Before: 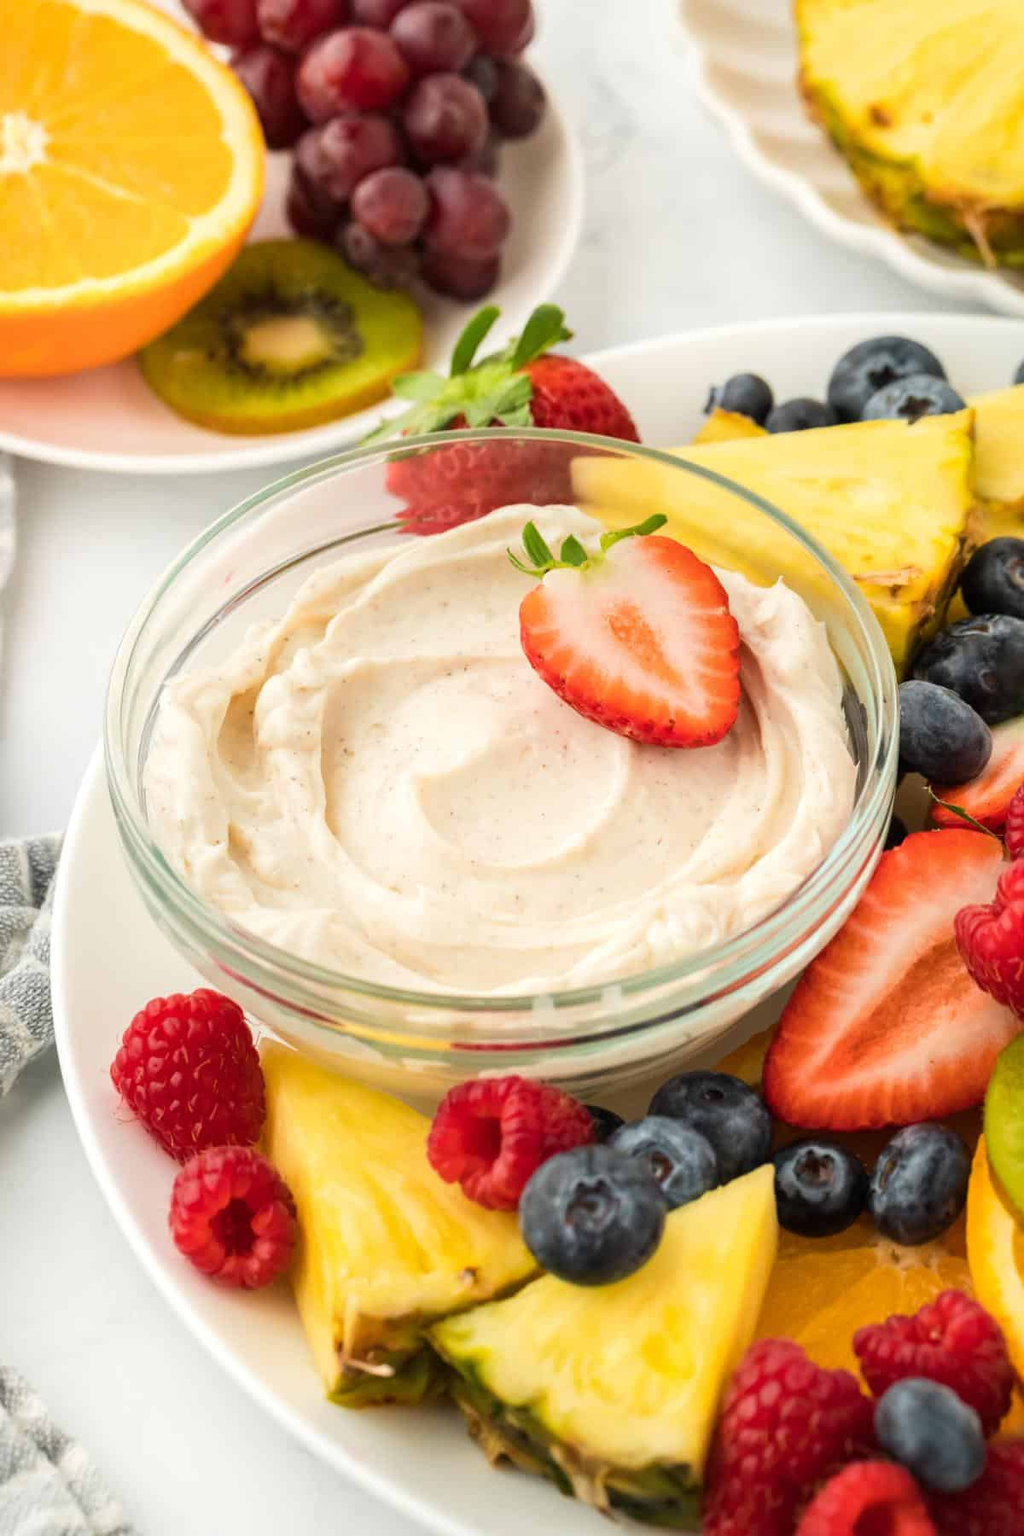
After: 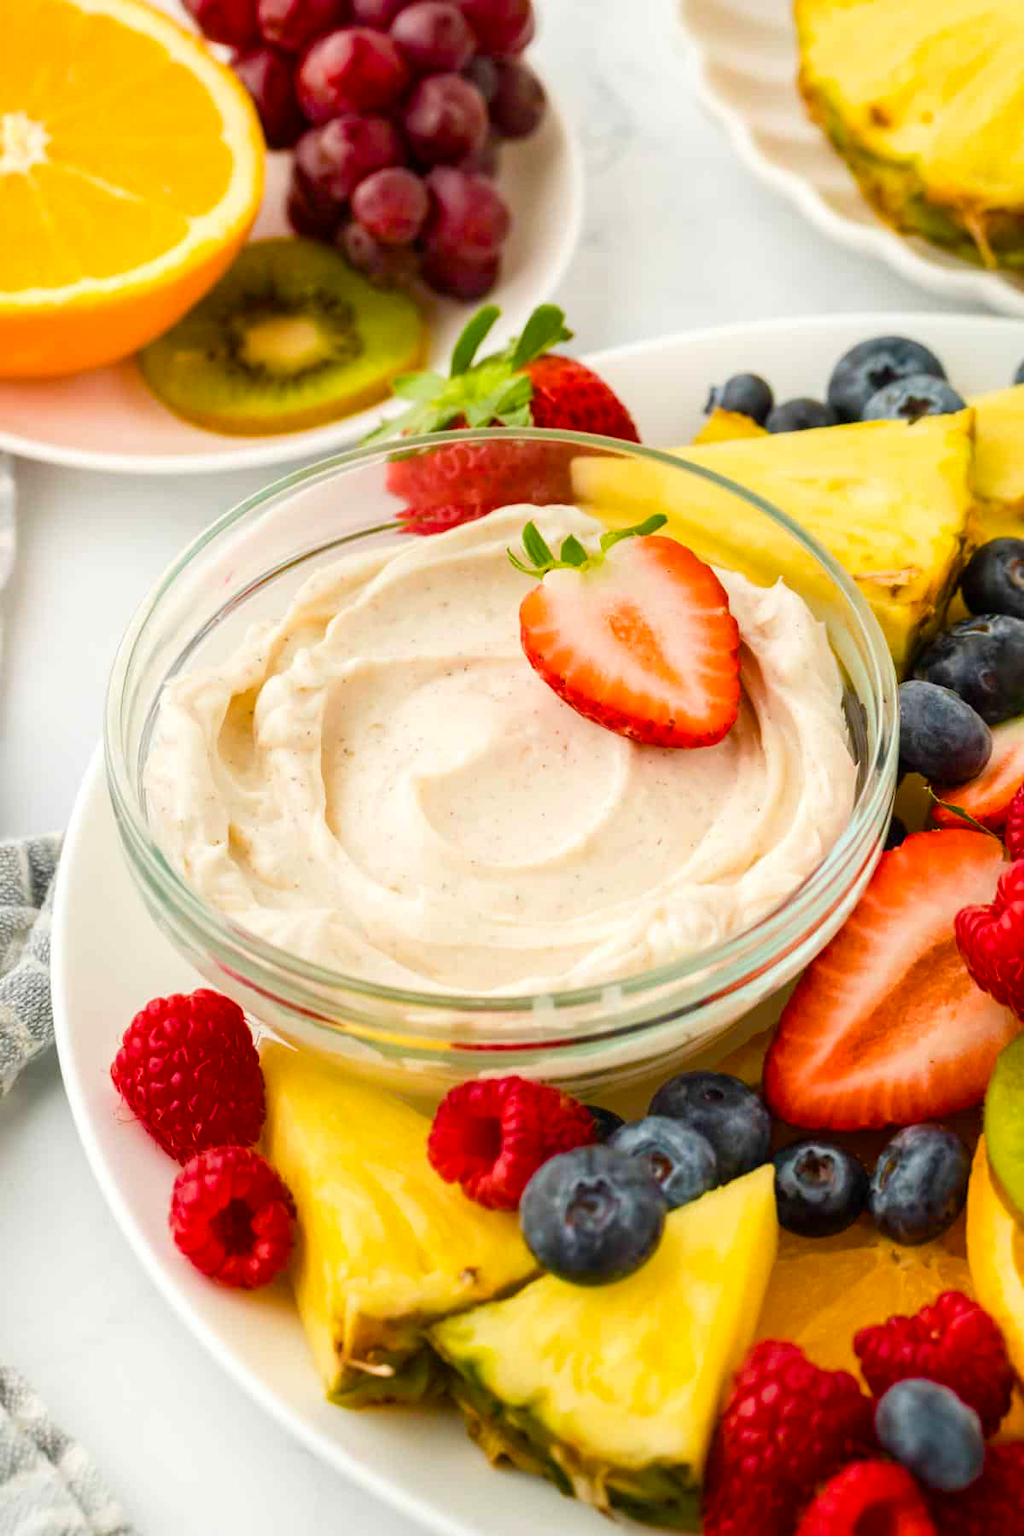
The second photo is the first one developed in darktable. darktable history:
color balance rgb: power › hue 329.86°, perceptual saturation grading › global saturation 35.143%, perceptual saturation grading › highlights -29.858%, perceptual saturation grading › shadows 36.194%, global vibrance 19.458%
